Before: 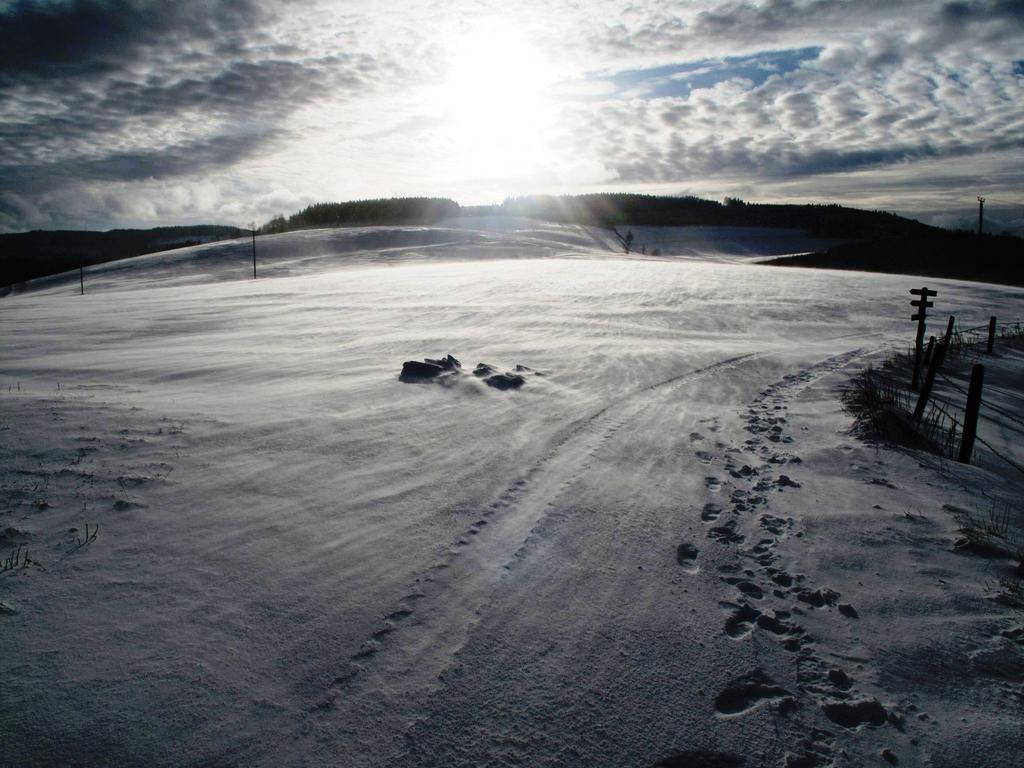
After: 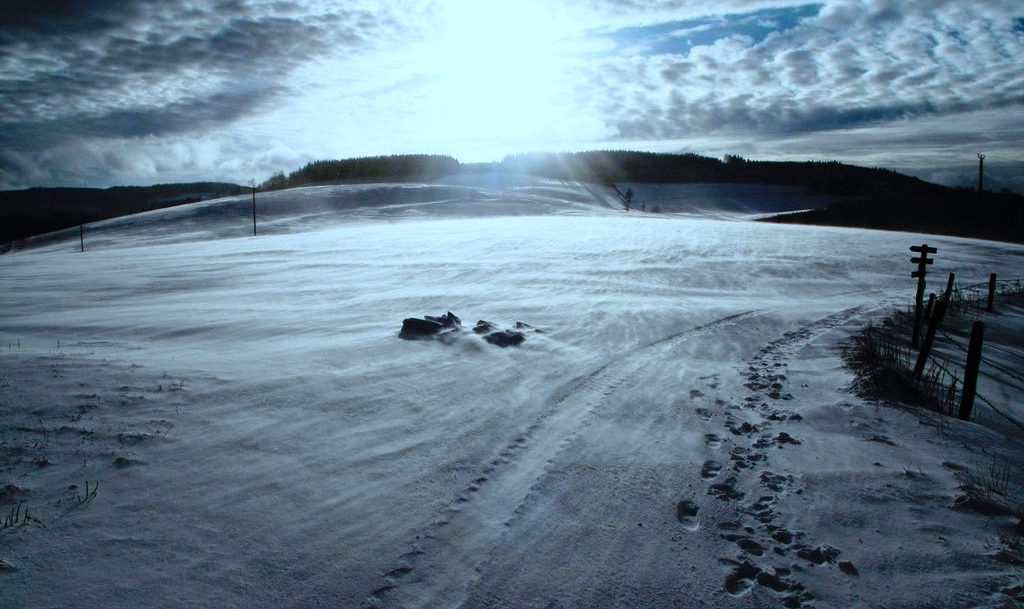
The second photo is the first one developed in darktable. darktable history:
crop and rotate: top 5.667%, bottom 14.937%
color correction: highlights a* -9.73, highlights b* -21.22
